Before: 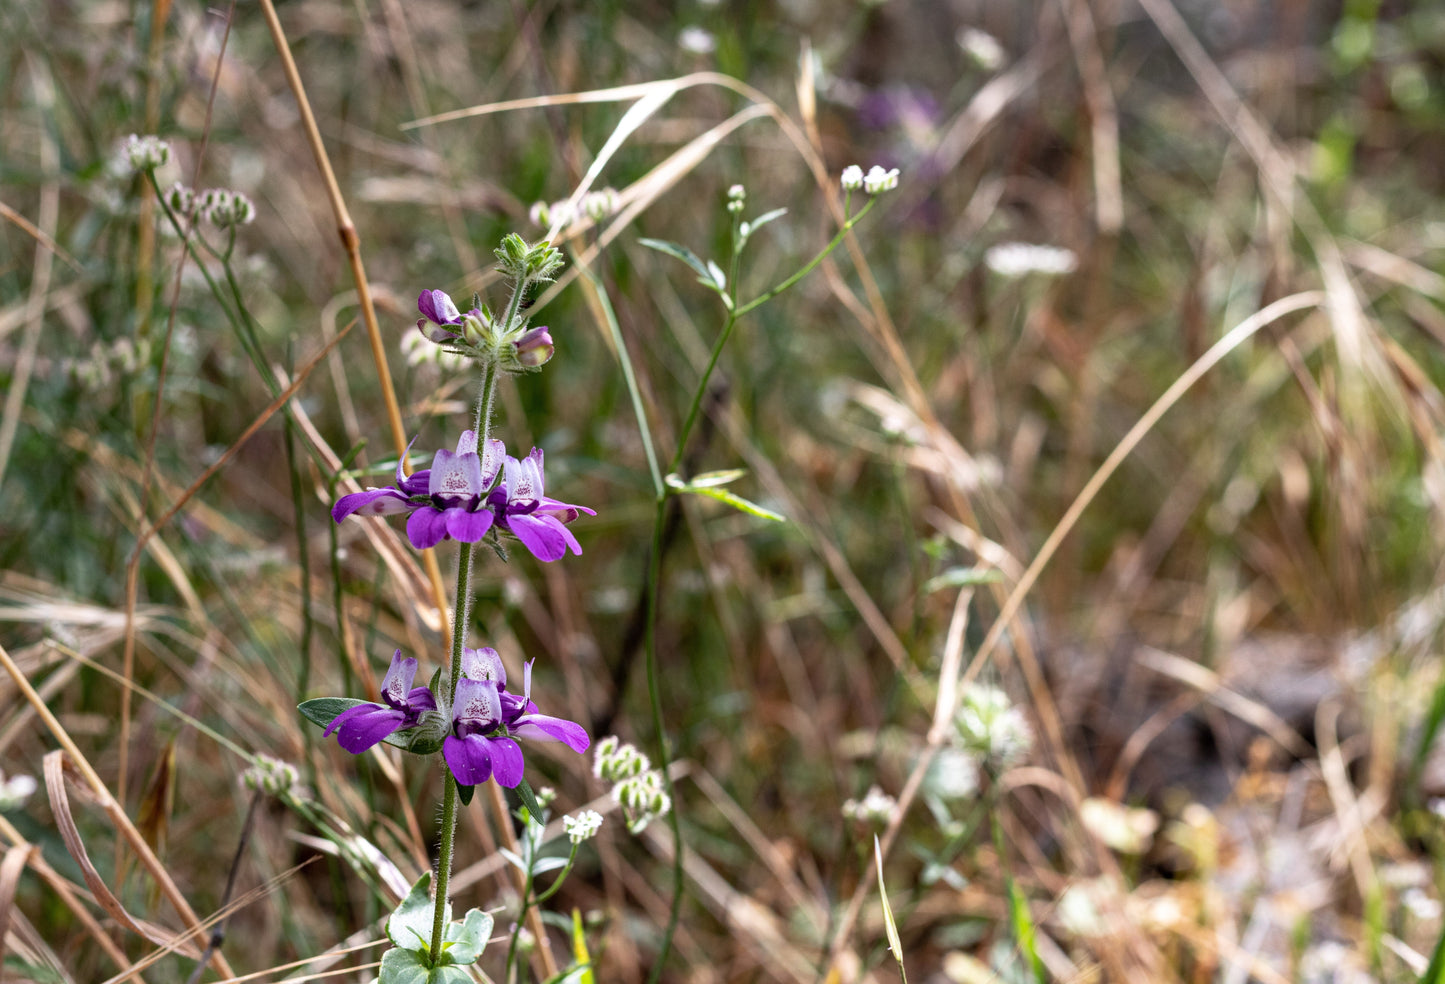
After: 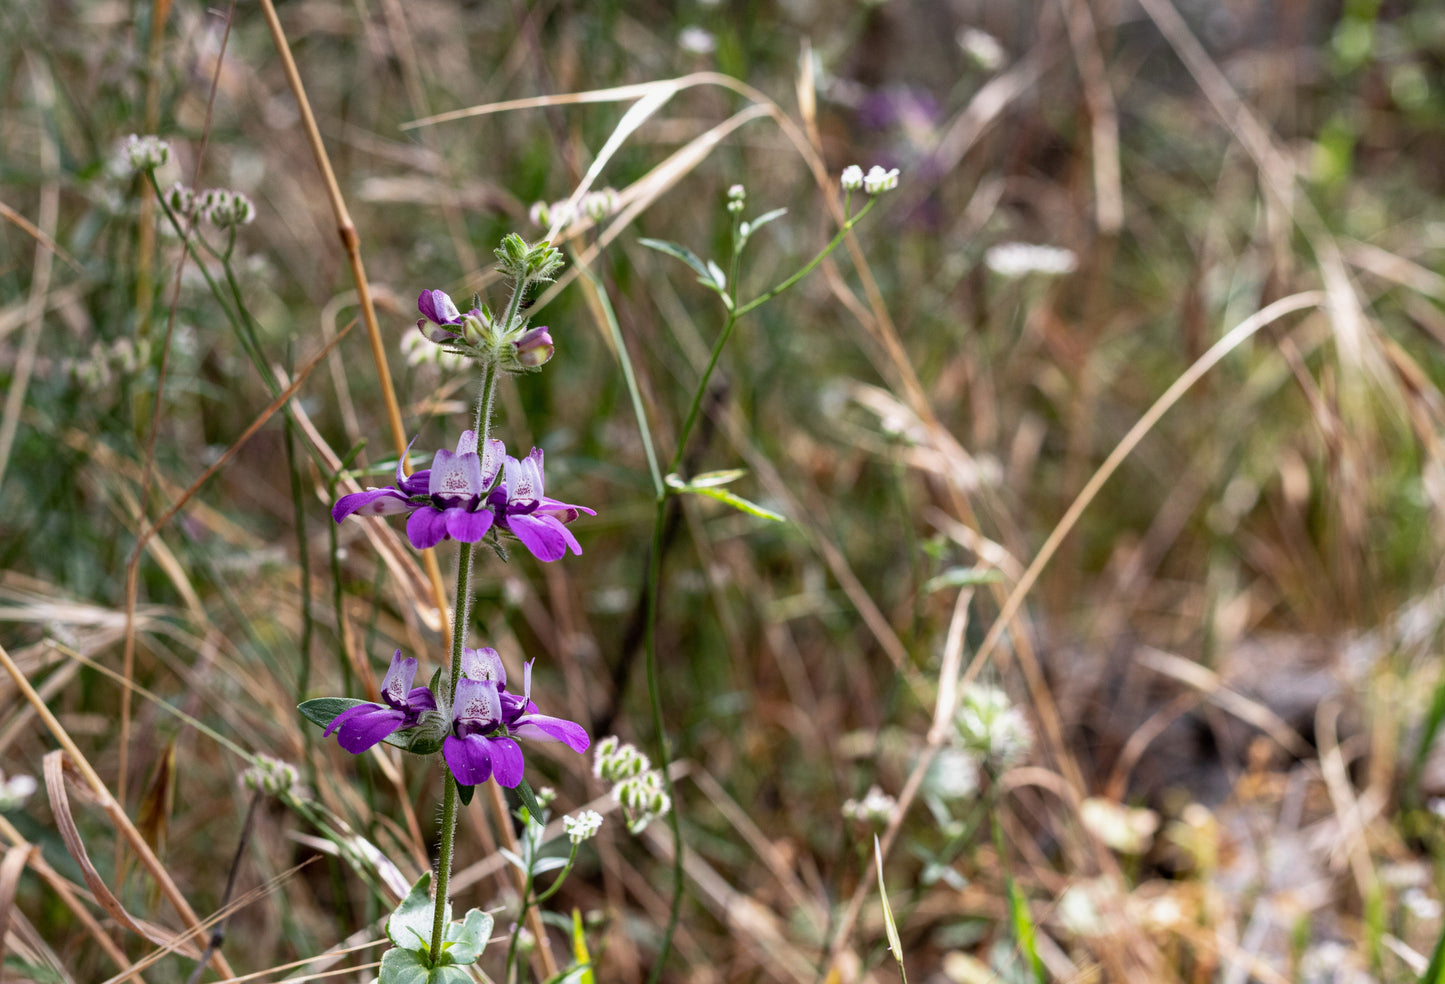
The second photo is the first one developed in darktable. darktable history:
shadows and highlights: shadows -20.58, white point adjustment -2.07, highlights -34.93
